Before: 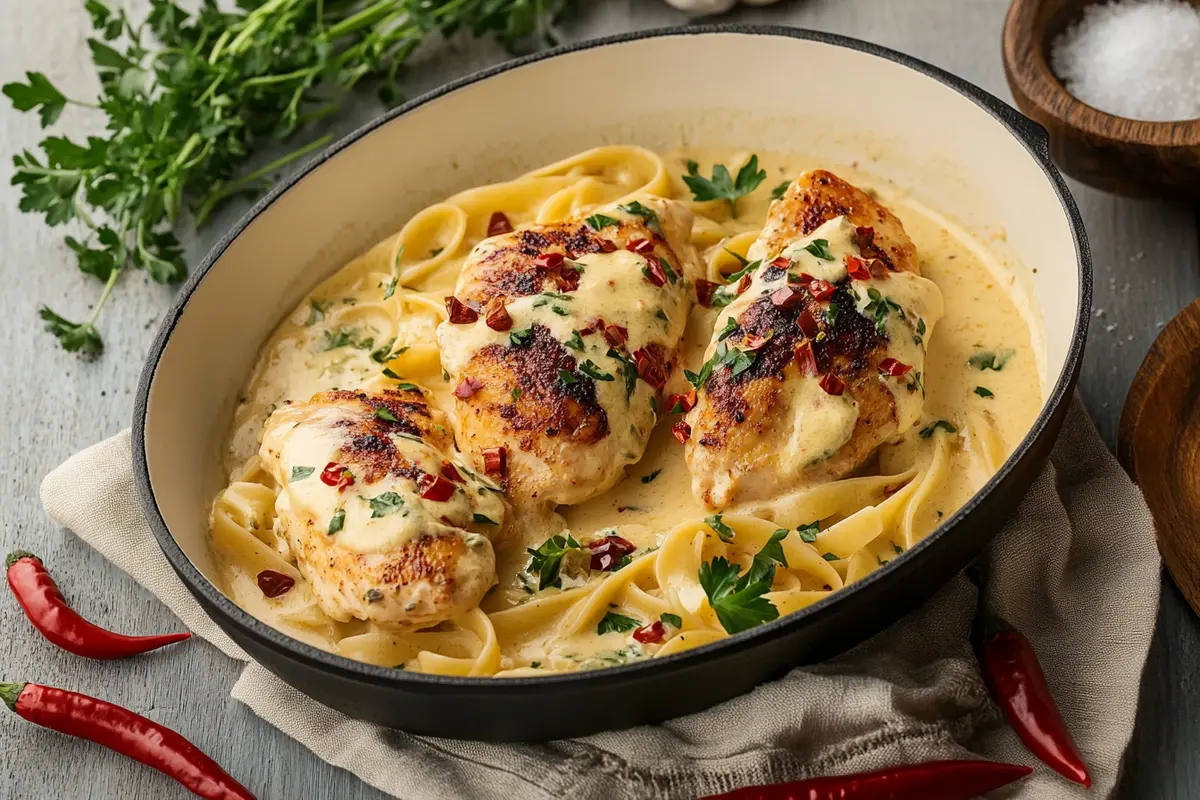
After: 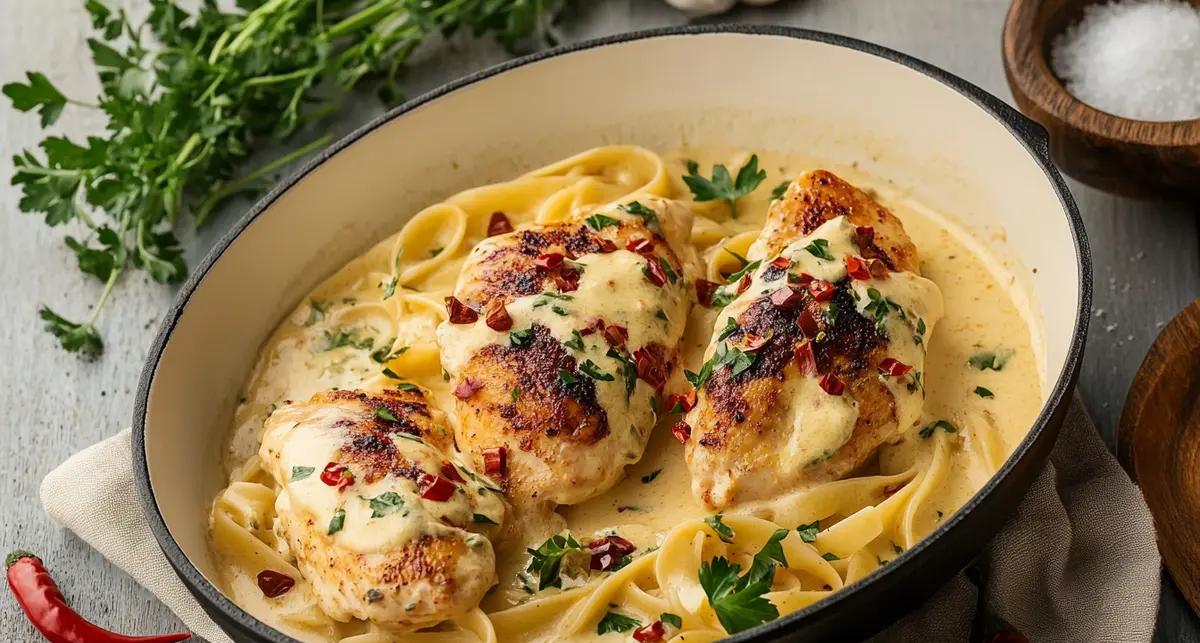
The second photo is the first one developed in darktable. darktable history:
crop: bottom 19.577%
